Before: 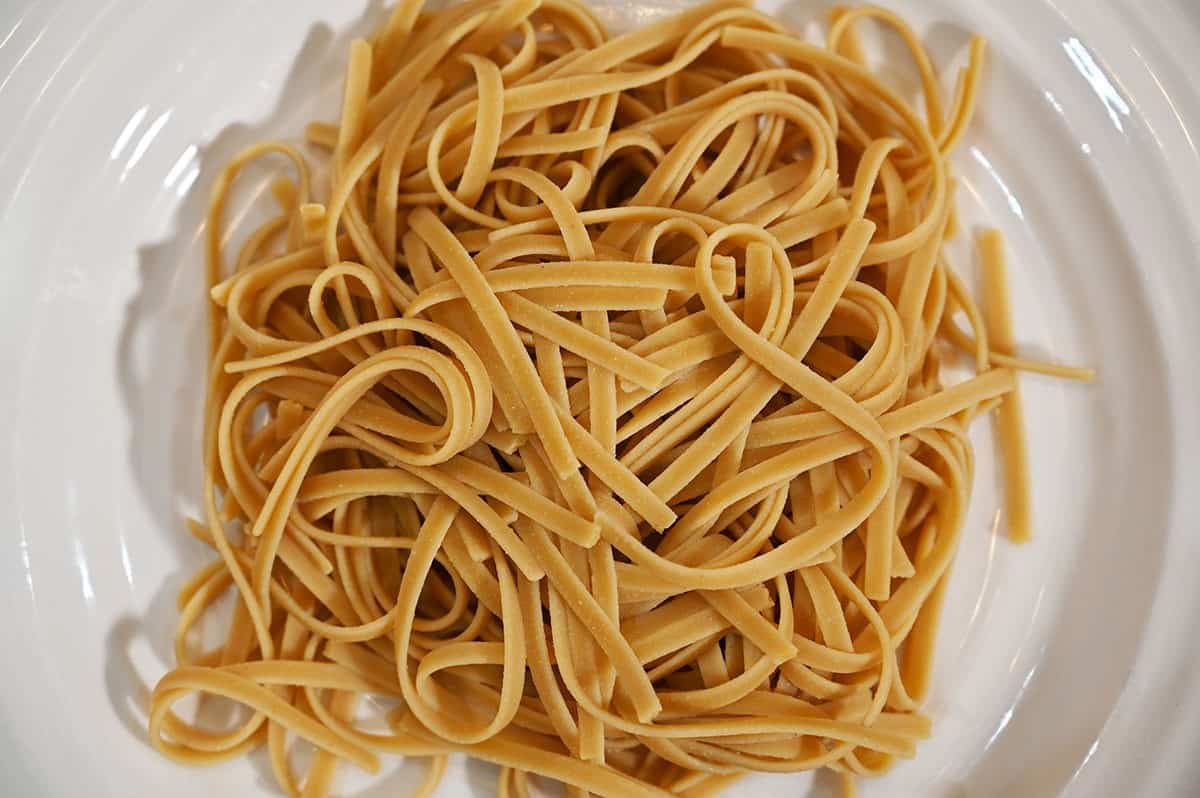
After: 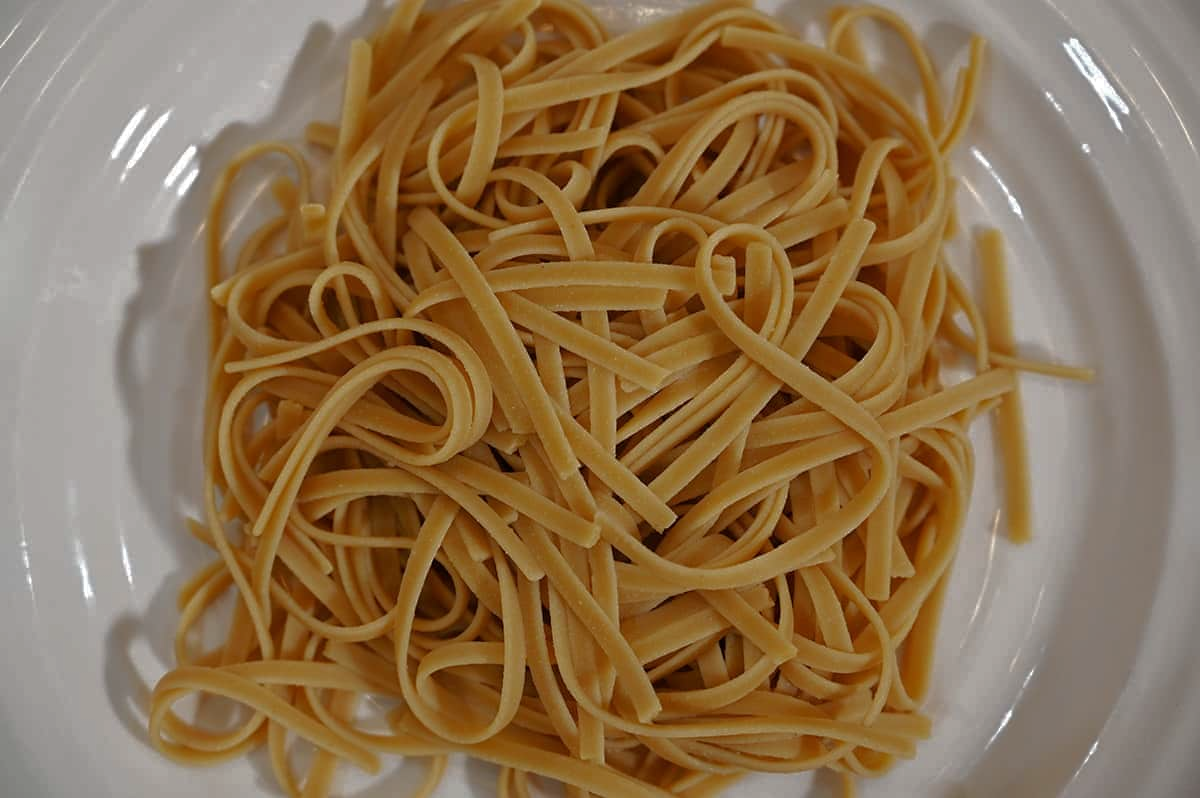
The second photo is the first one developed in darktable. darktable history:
base curve: curves: ch0 [(0, 0) (0.826, 0.587) (1, 1)]
